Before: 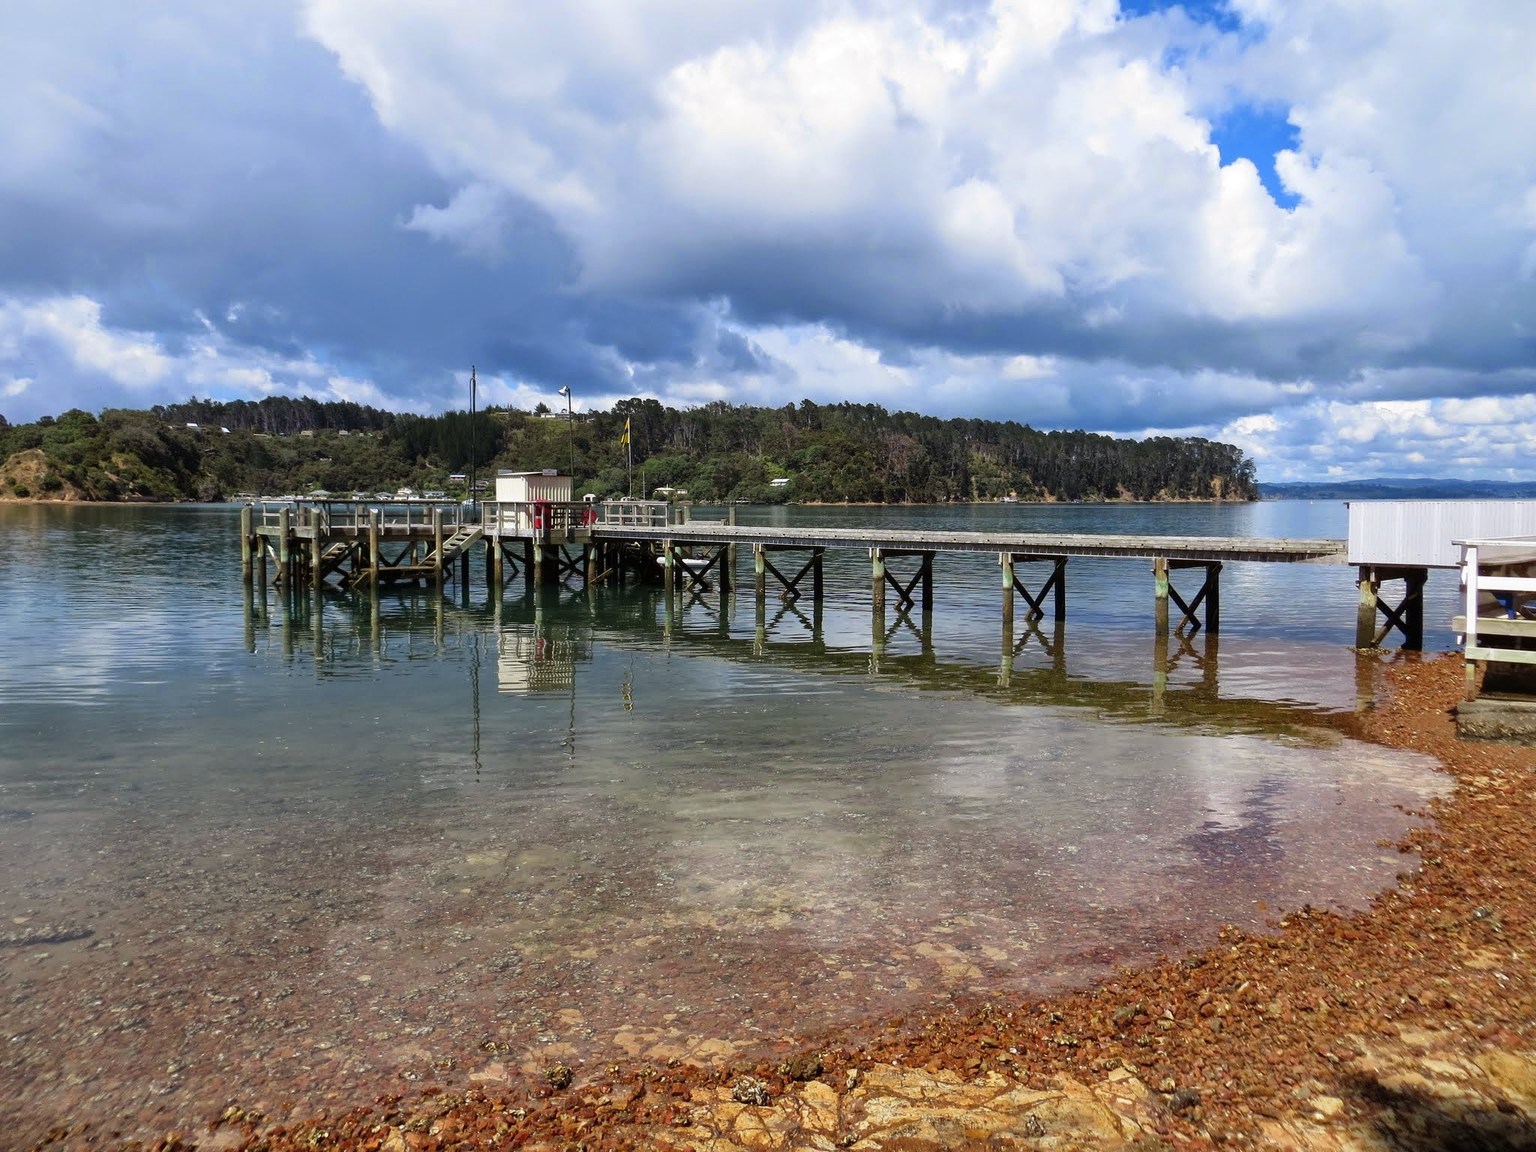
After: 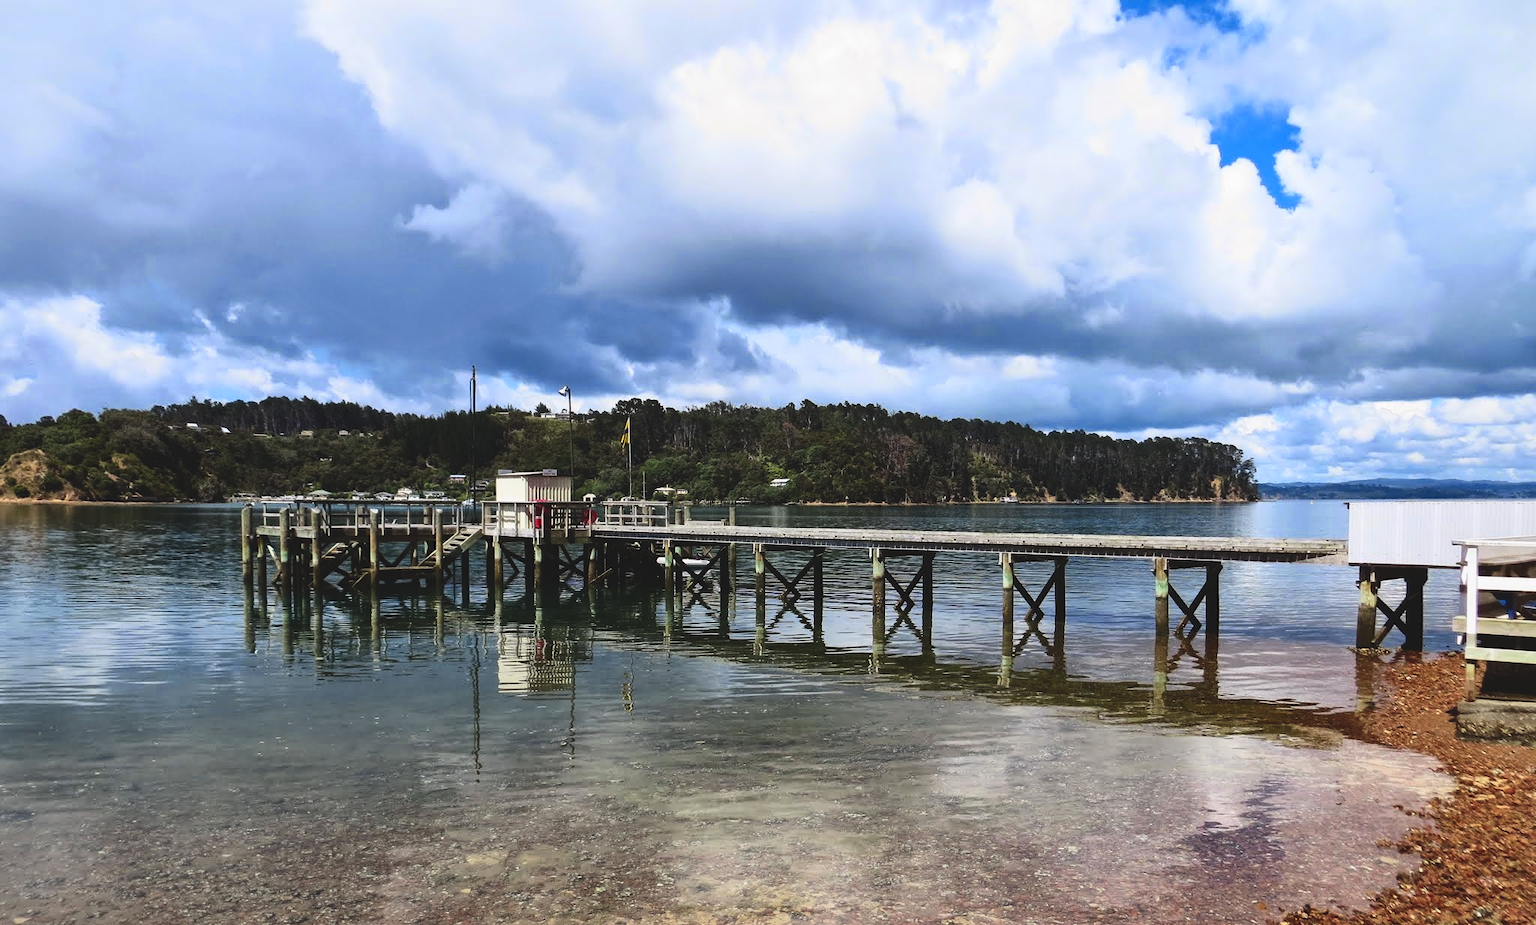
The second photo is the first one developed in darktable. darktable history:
contrast brightness saturation: contrast 0.32, brightness -0.08, saturation 0.17
exposure: black level correction -0.041, exposure 0.064 EV, compensate highlight preservation false
crop: bottom 19.644%
shadows and highlights: shadows -20, white point adjustment -2, highlights -35
